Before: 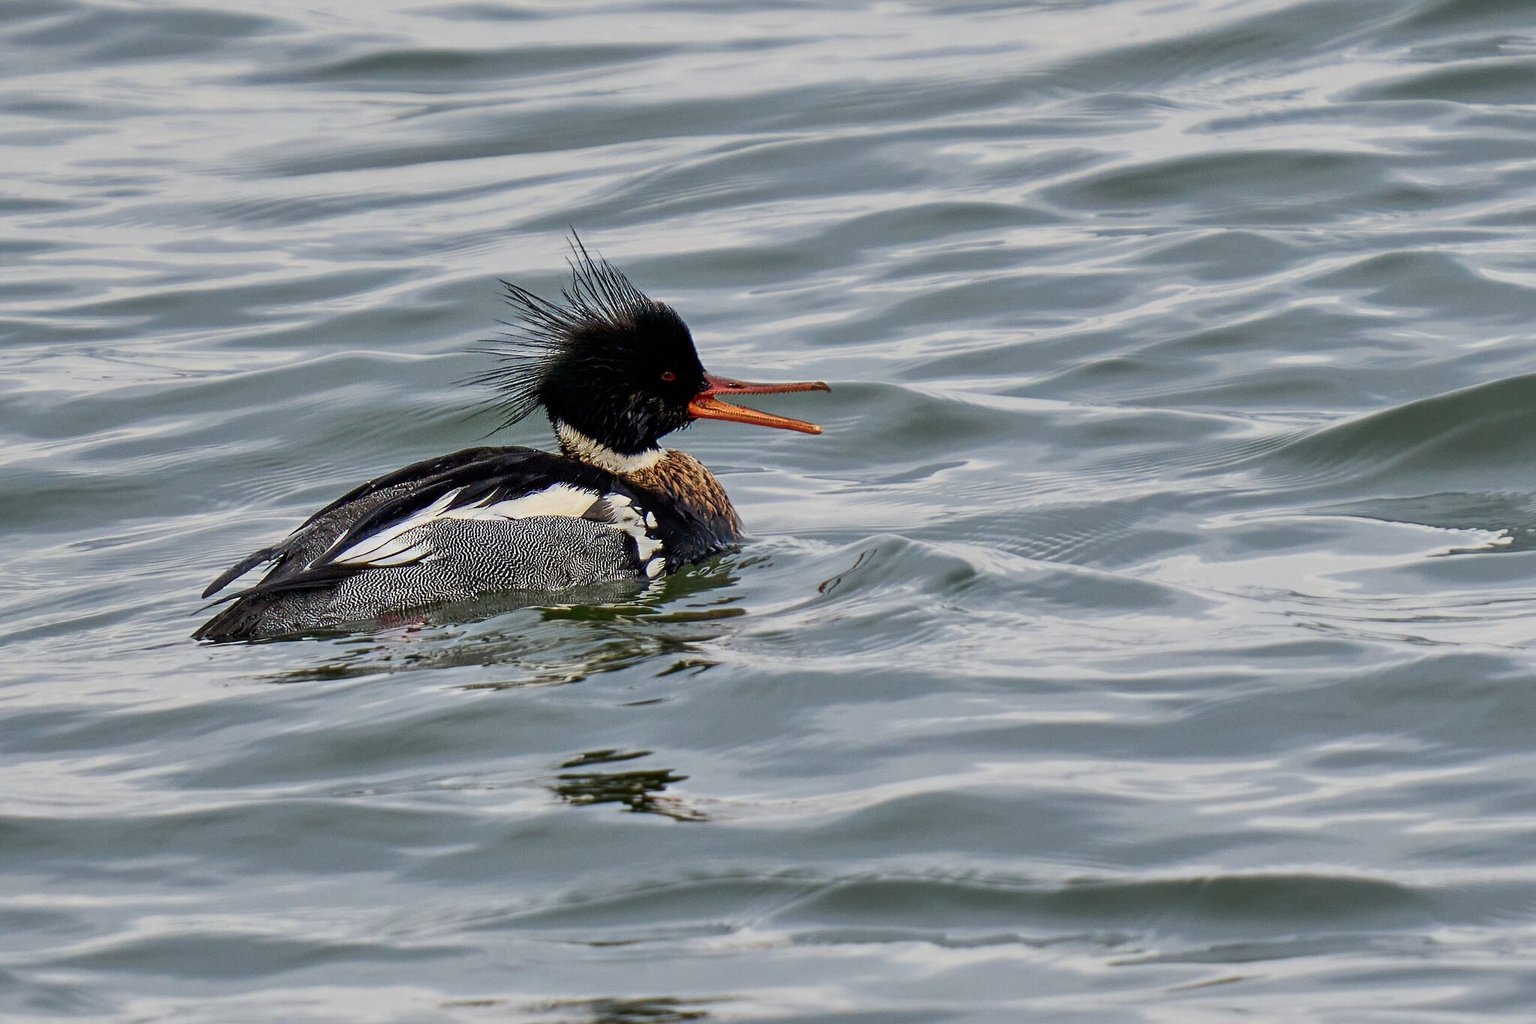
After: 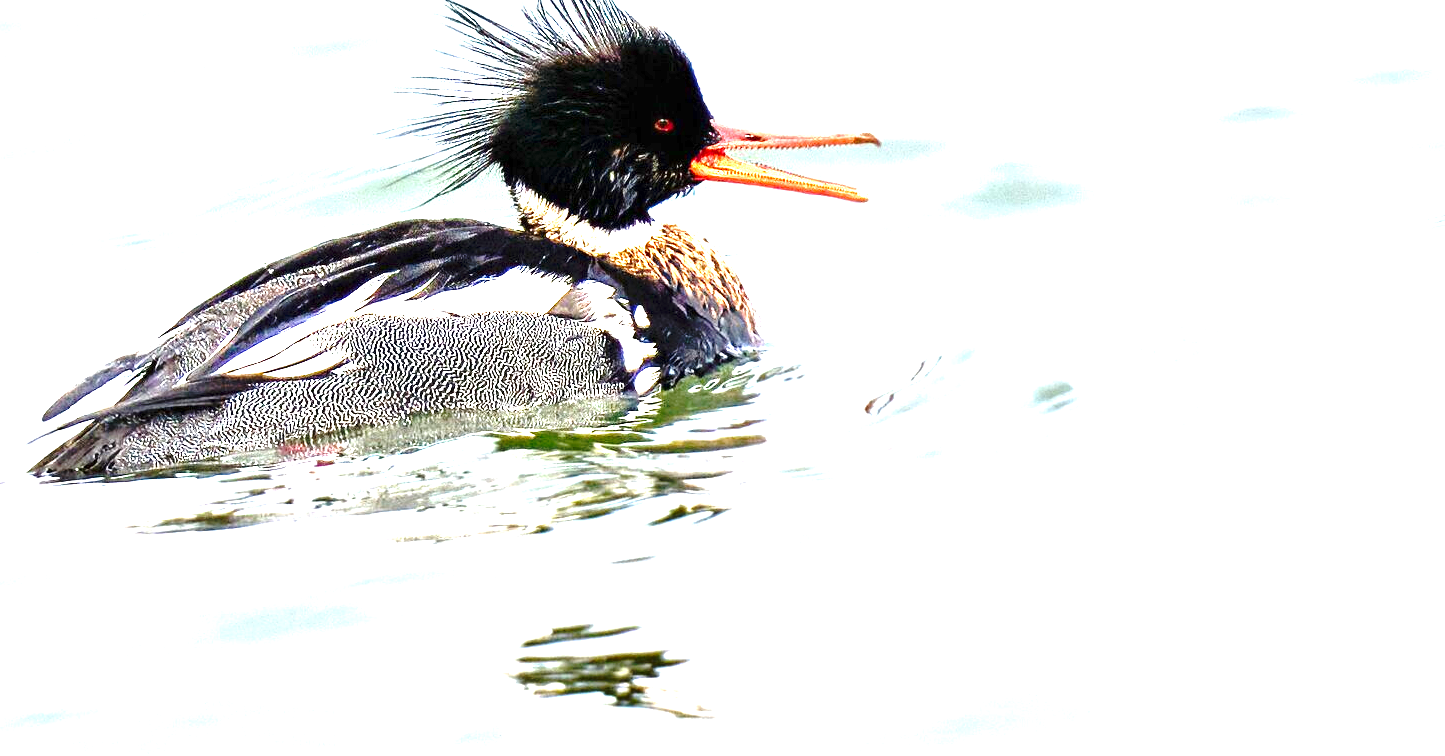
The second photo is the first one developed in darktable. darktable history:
exposure: exposure 3 EV, compensate highlight preservation false
crop: left 11.123%, top 27.61%, right 18.3%, bottom 17.034%
base curve: curves: ch0 [(0, 0) (0.073, 0.04) (0.157, 0.139) (0.492, 0.492) (0.758, 0.758) (1, 1)], preserve colors none
